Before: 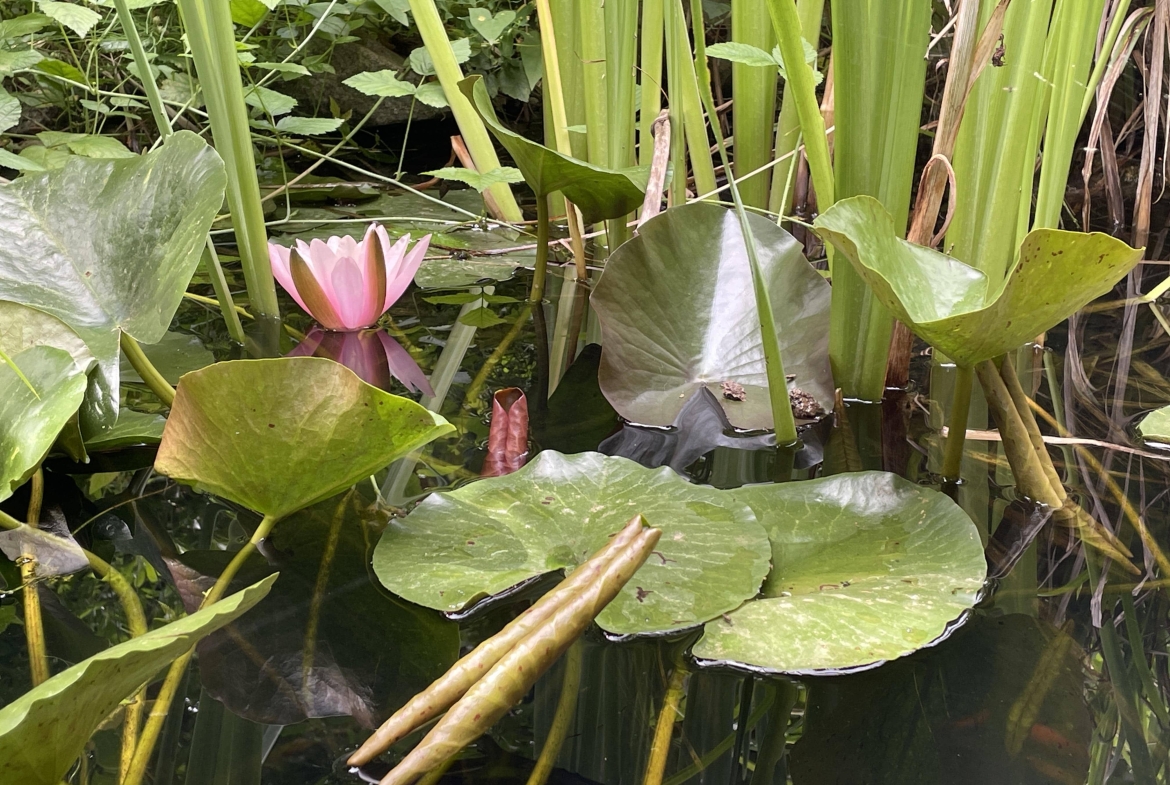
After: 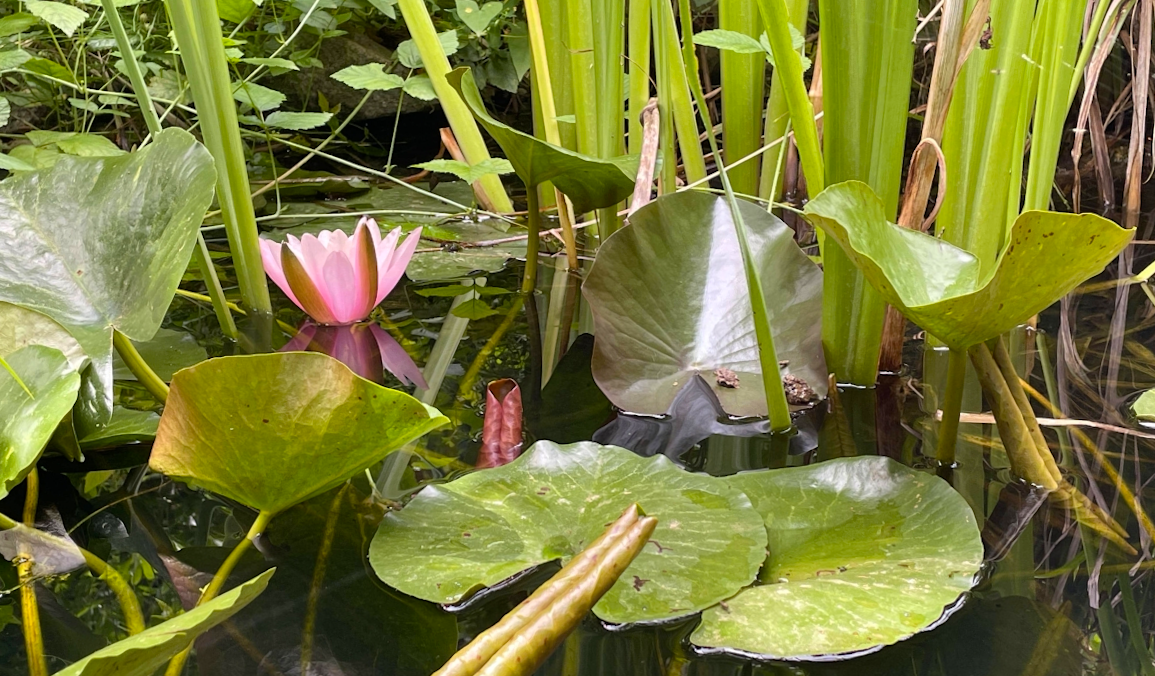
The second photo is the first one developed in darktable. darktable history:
color balance rgb: perceptual saturation grading › global saturation 20%, global vibrance 20%
crop and rotate: top 0%, bottom 11.49%
rotate and perspective: rotation -1°, crop left 0.011, crop right 0.989, crop top 0.025, crop bottom 0.975
